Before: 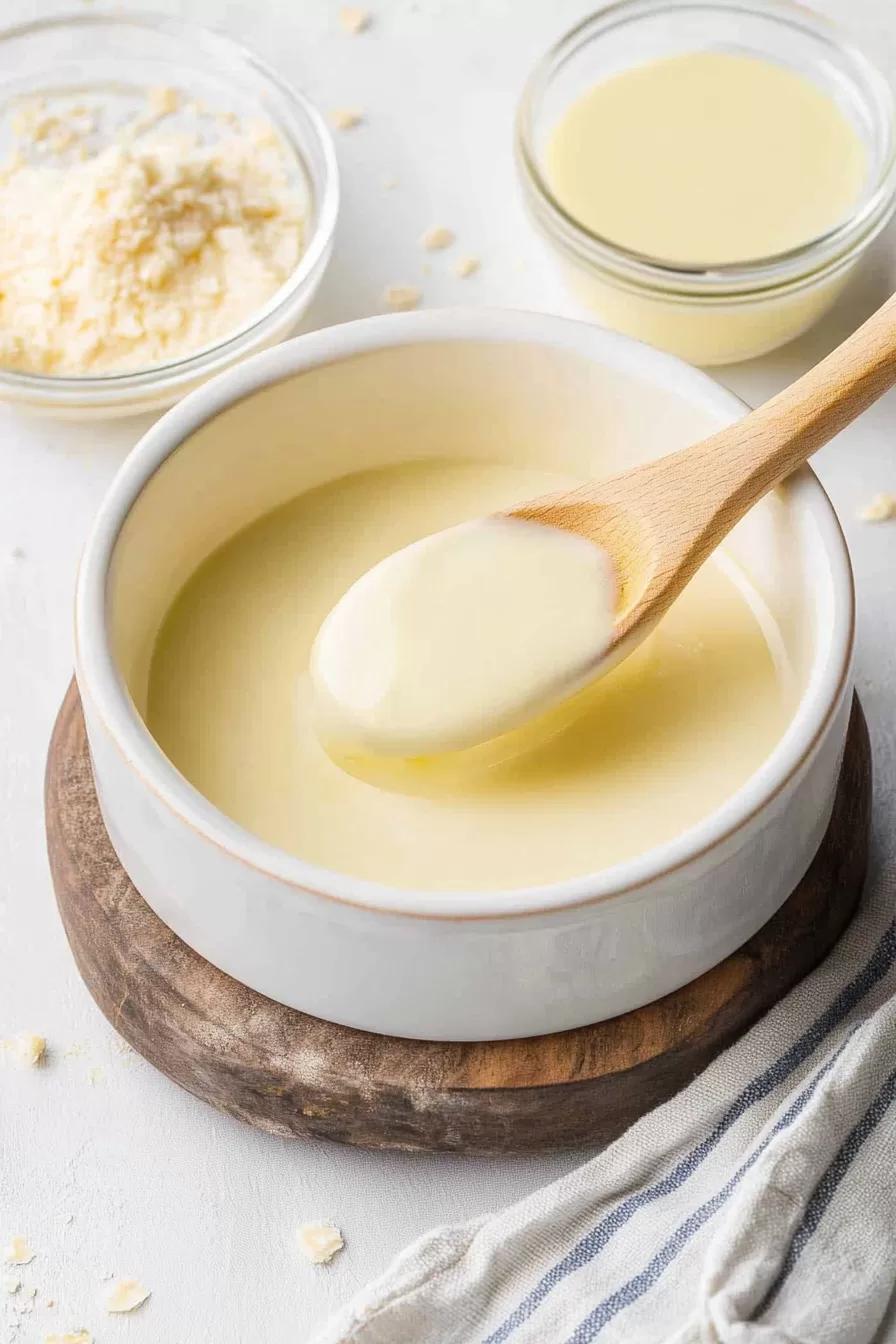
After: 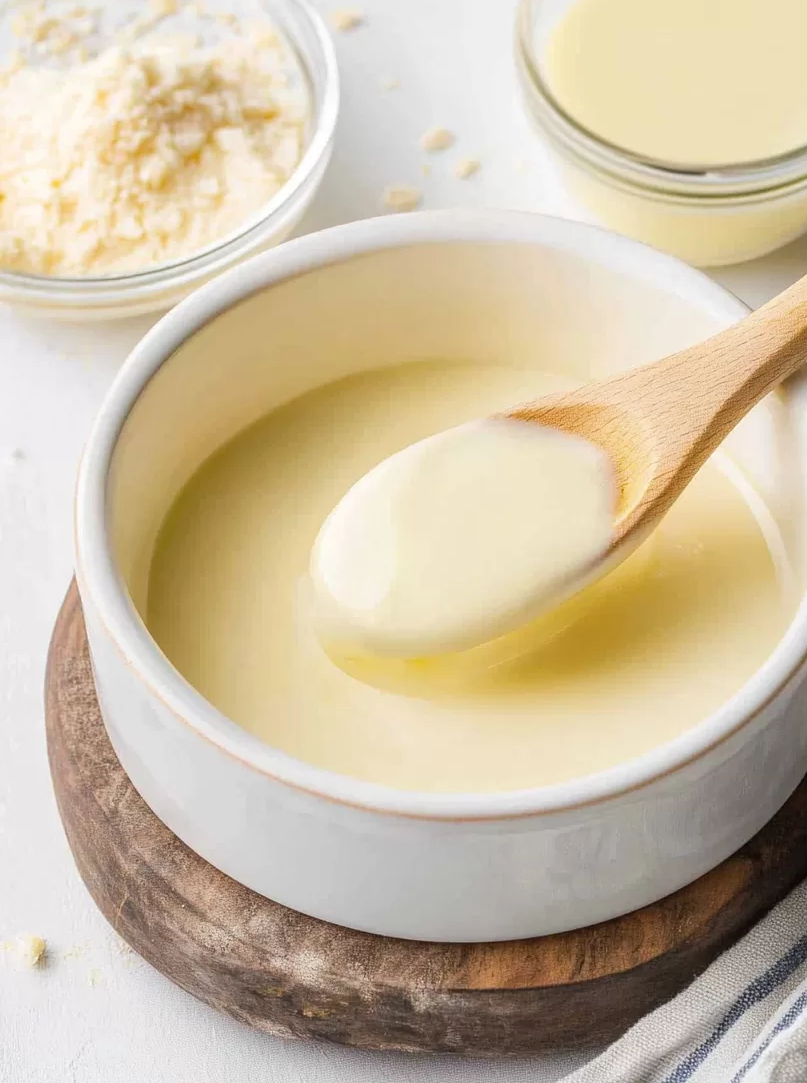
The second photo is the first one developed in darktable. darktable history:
crop: top 7.393%, right 9.831%, bottom 12.025%
tone equalizer: edges refinement/feathering 500, mask exposure compensation -1.57 EV, preserve details no
